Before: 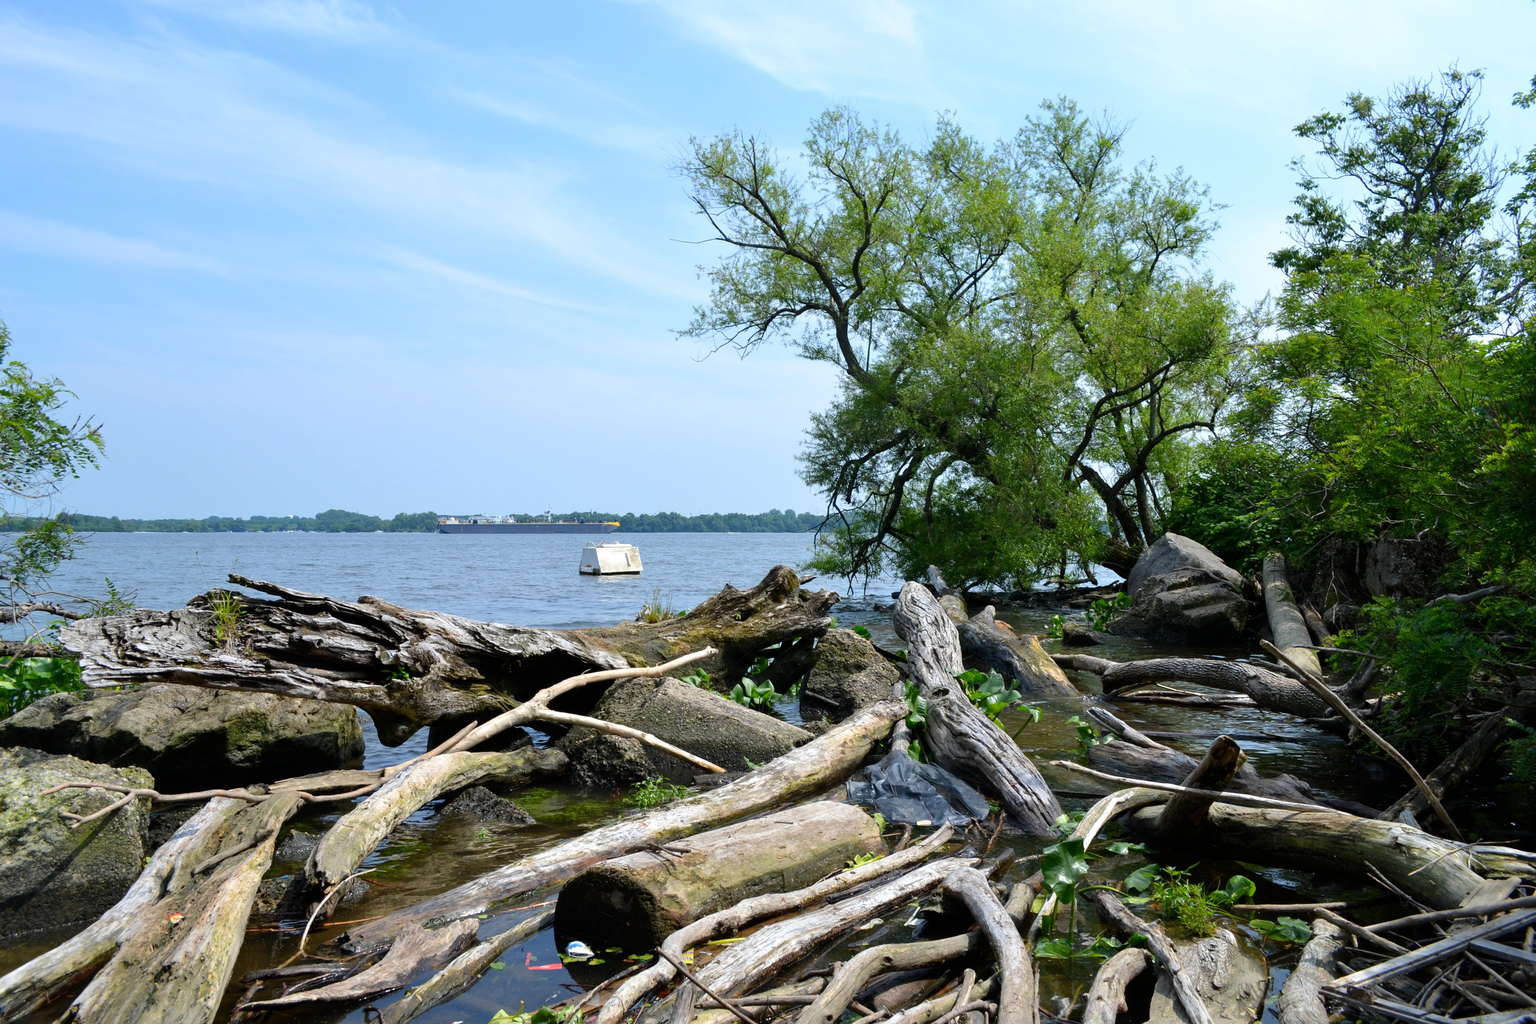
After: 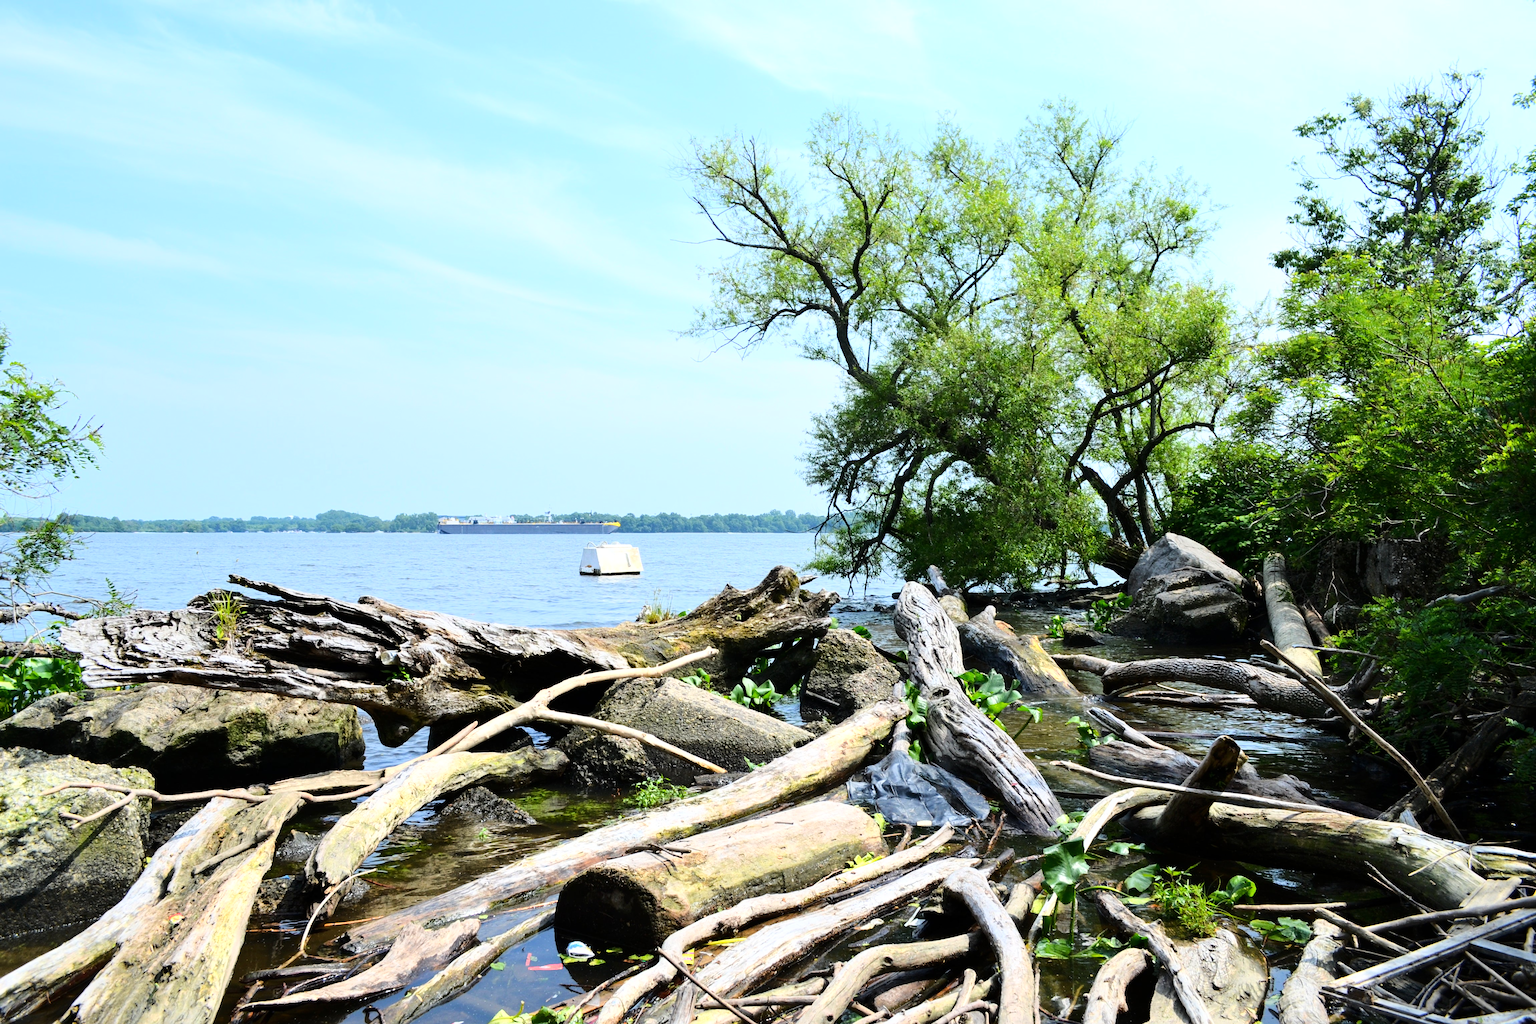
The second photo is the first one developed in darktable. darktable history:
base curve: curves: ch0 [(0, 0) (0.028, 0.03) (0.105, 0.232) (0.387, 0.748) (0.754, 0.968) (1, 1)], preserve colors average RGB
